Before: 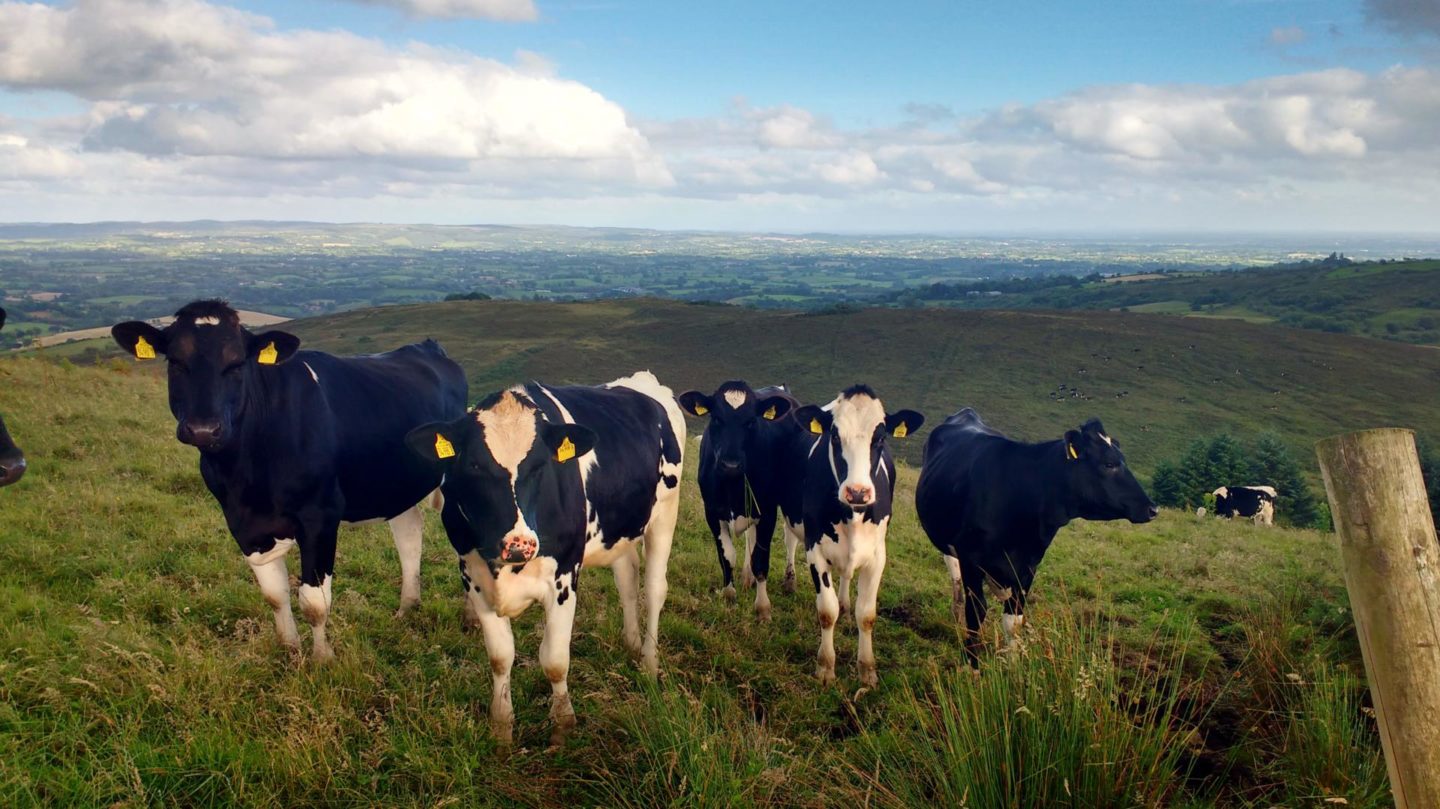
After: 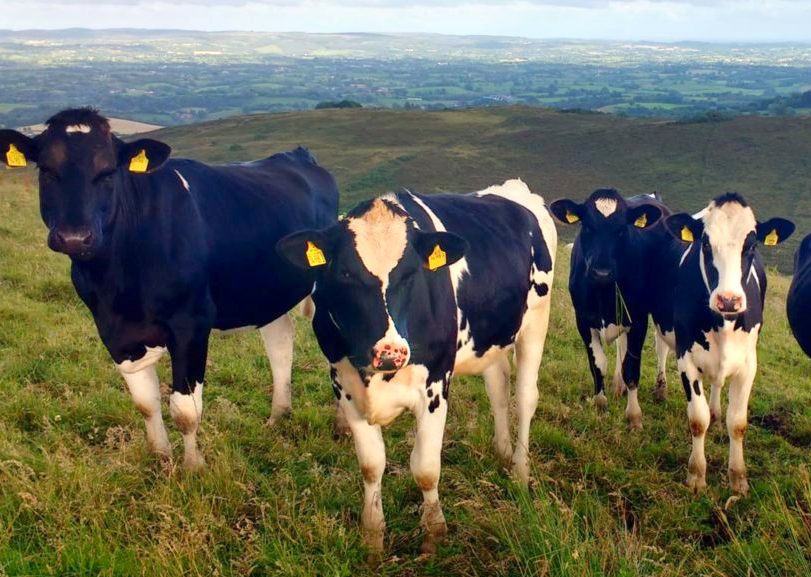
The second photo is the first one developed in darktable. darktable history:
levels: levels [0, 0.435, 0.917]
crop: left 8.966%, top 23.852%, right 34.699%, bottom 4.703%
